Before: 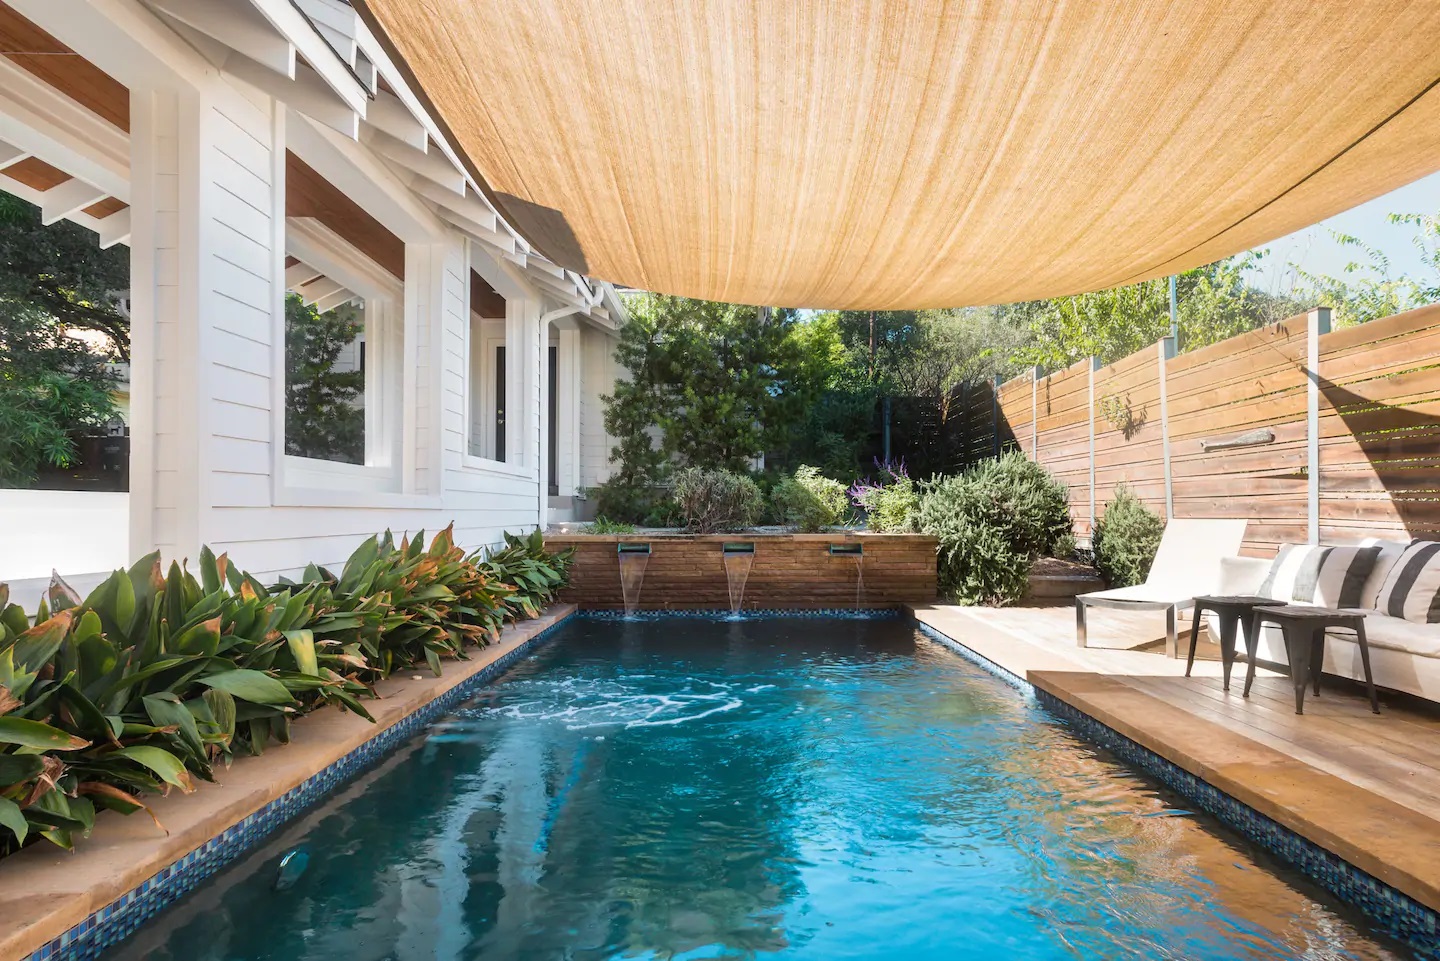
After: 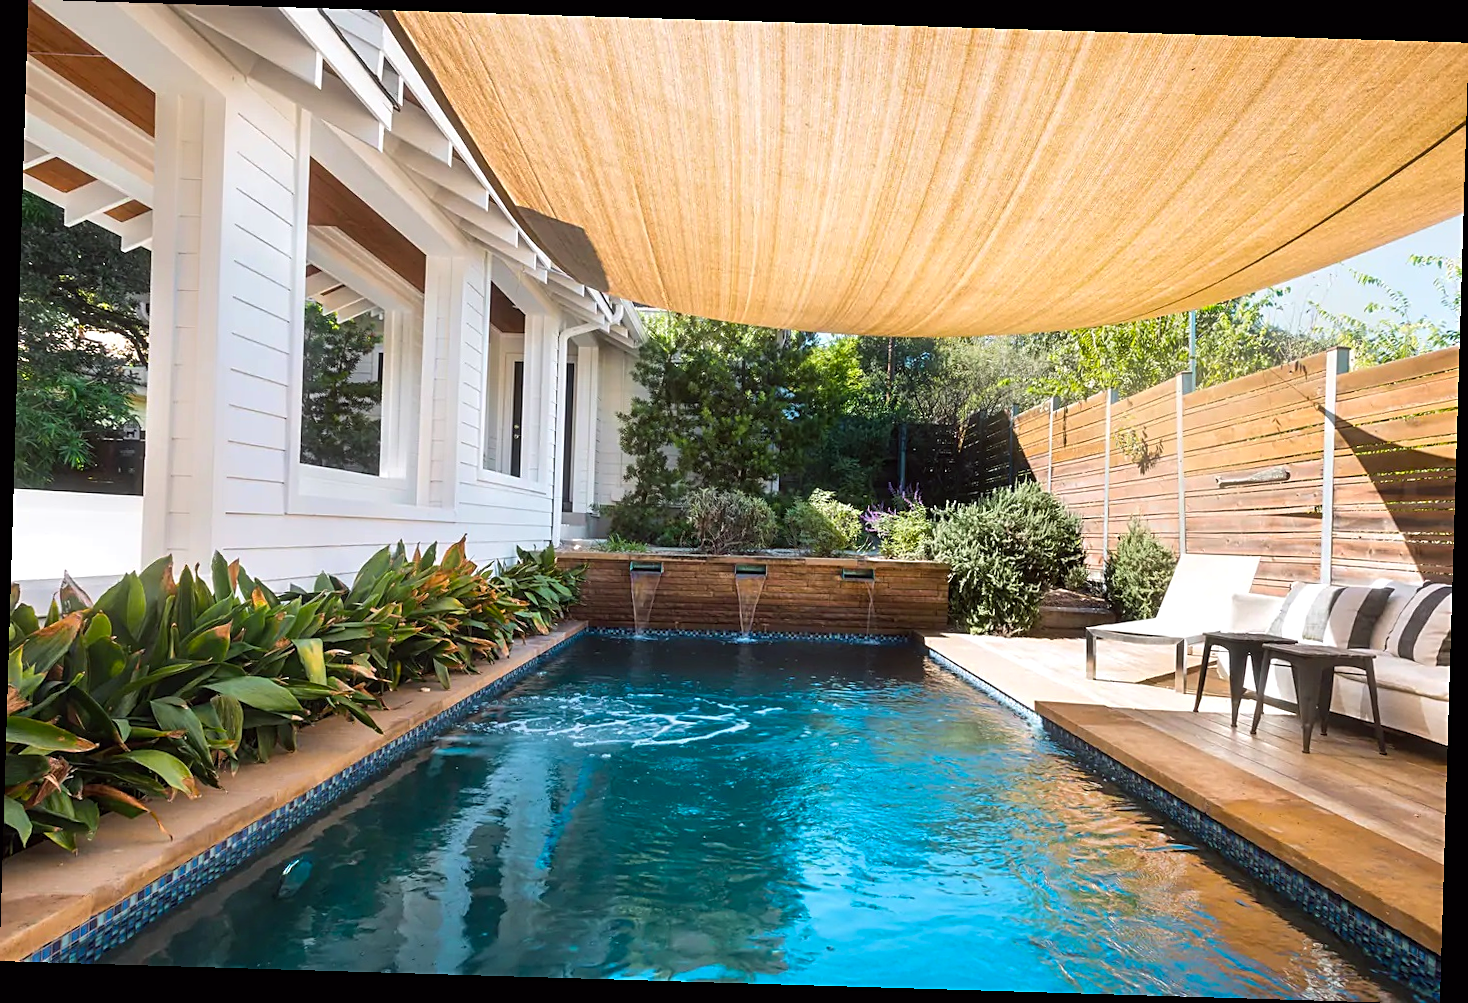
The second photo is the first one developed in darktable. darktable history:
color balance: lift [1, 1, 0.999, 1.001], gamma [1, 1.003, 1.005, 0.995], gain [1, 0.992, 0.988, 1.012], contrast 5%, output saturation 110%
sharpen: on, module defaults
rotate and perspective: rotation 1.72°, automatic cropping off
